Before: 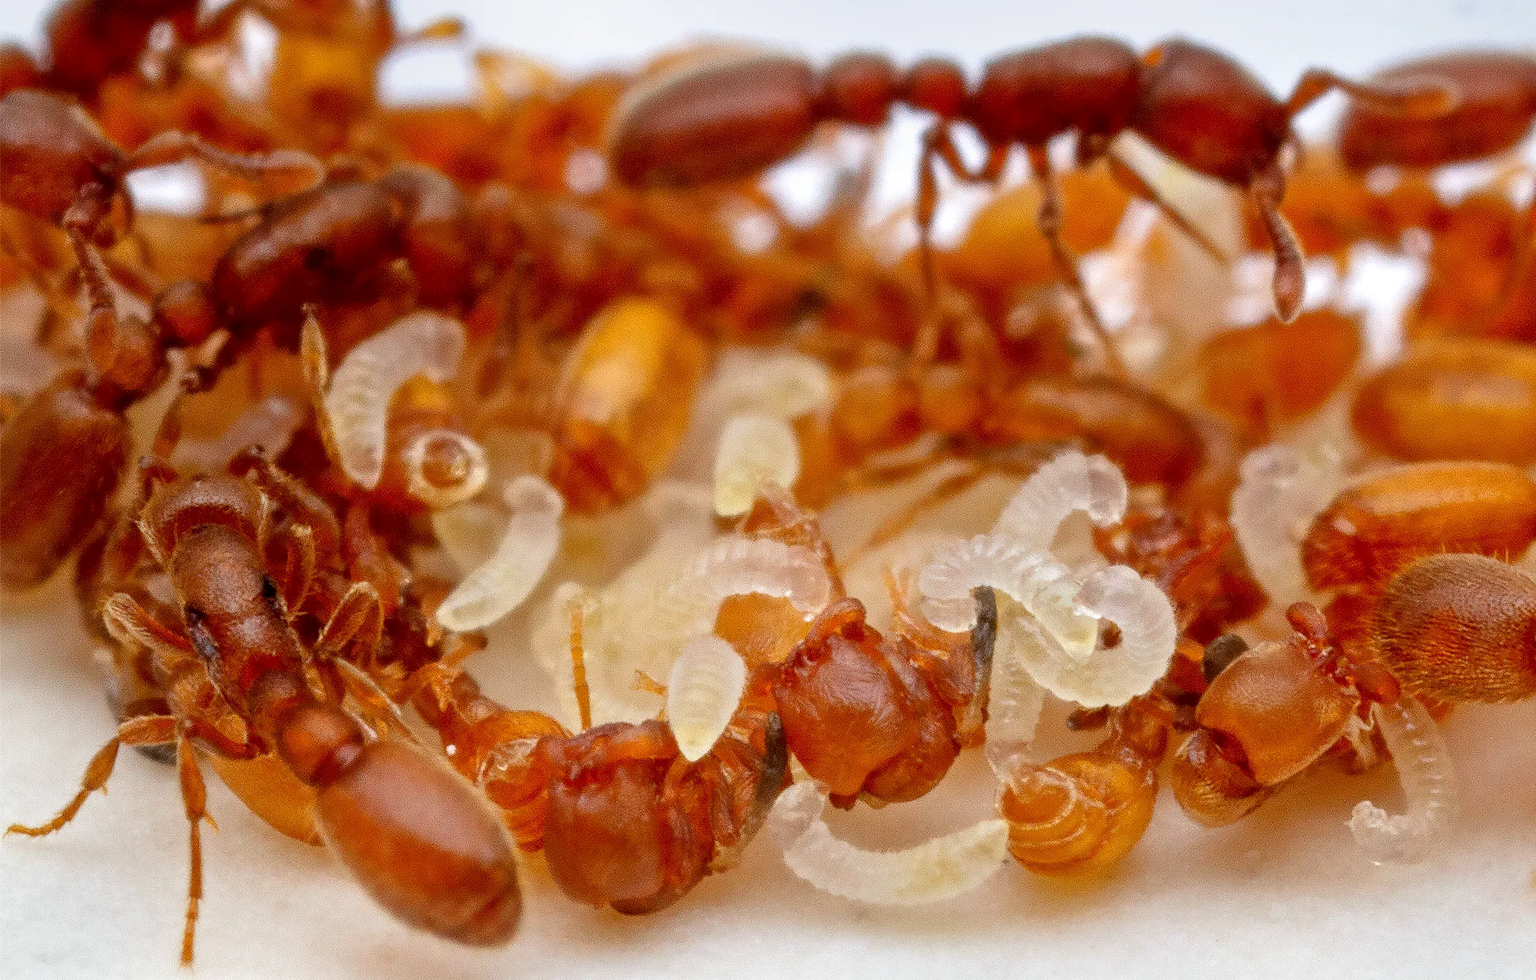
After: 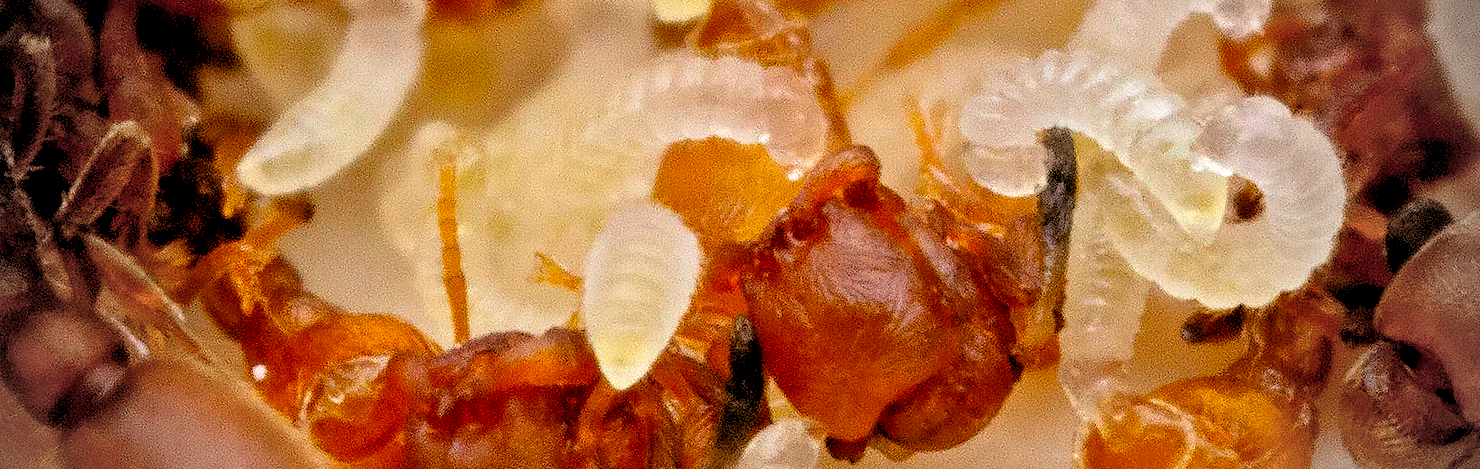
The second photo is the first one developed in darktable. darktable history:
rgb levels: levels [[0.034, 0.472, 0.904], [0, 0.5, 1], [0, 0.5, 1]]
color balance: output saturation 120%
vignetting: fall-off start 67.15%, brightness -0.442, saturation -0.691, width/height ratio 1.011, unbound false
crop: left 18.091%, top 51.13%, right 17.525%, bottom 16.85%
